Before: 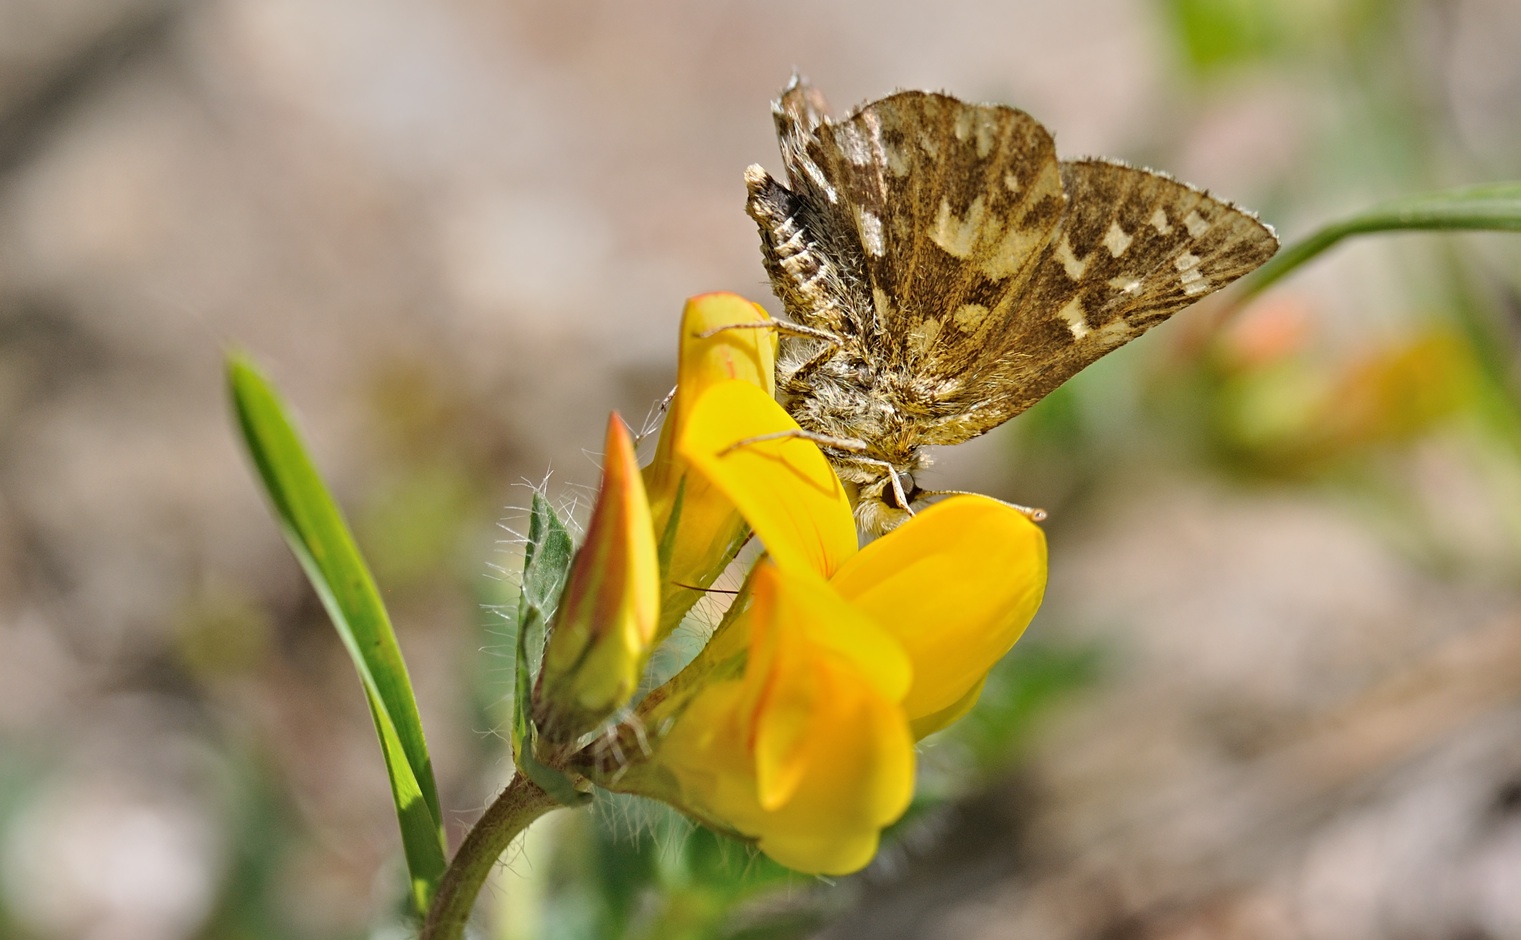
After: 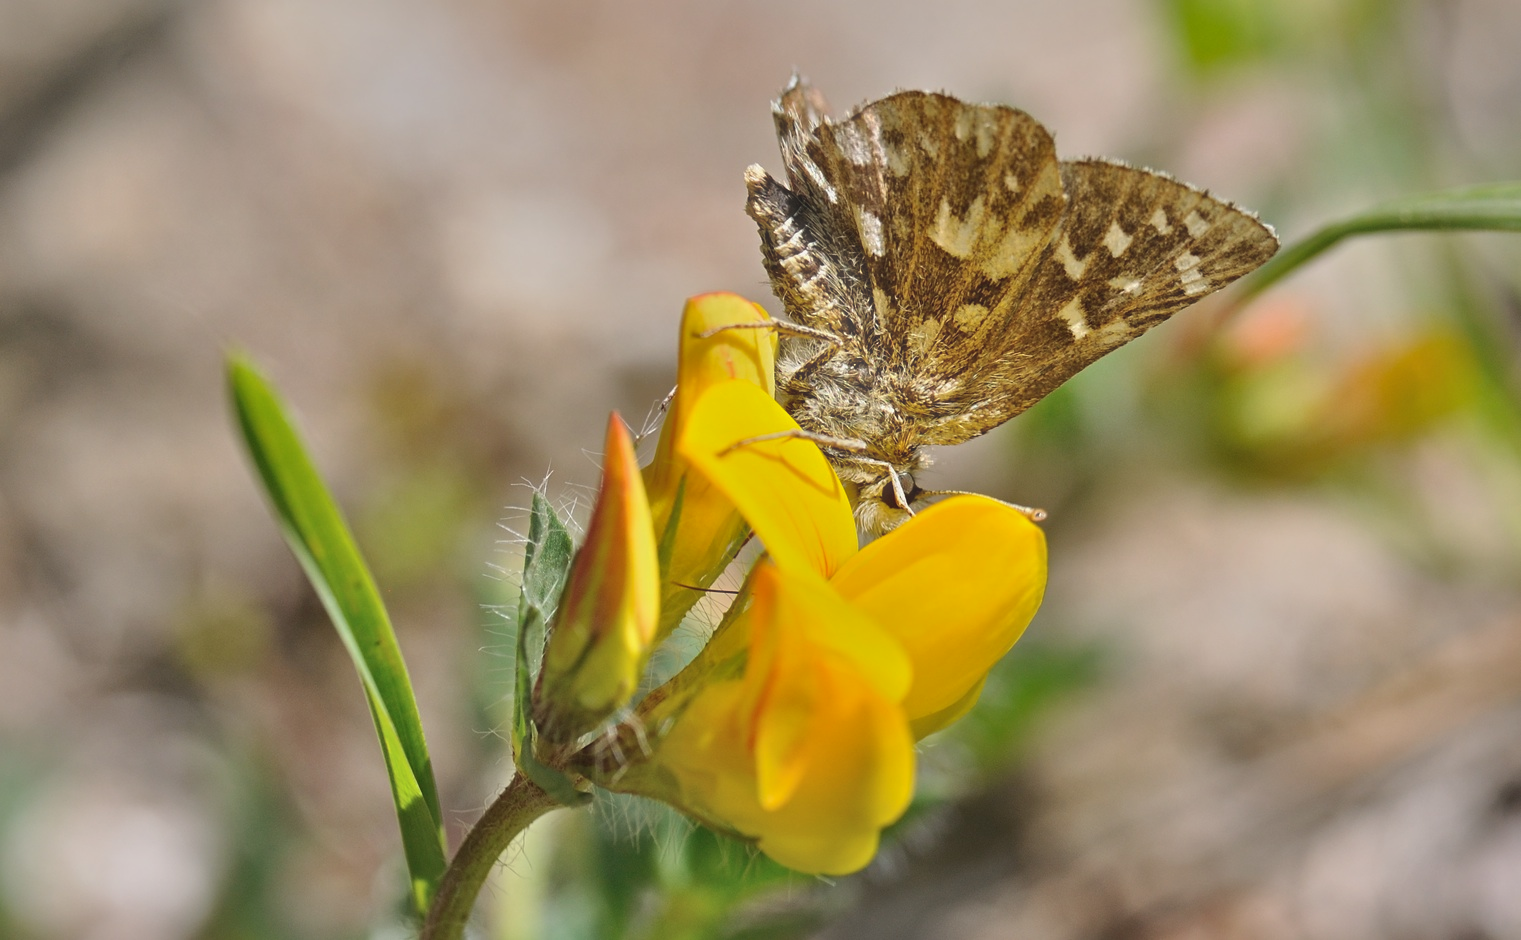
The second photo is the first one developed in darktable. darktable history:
shadows and highlights: on, module defaults
haze removal: strength -0.089, distance 0.363, compatibility mode true, adaptive false
